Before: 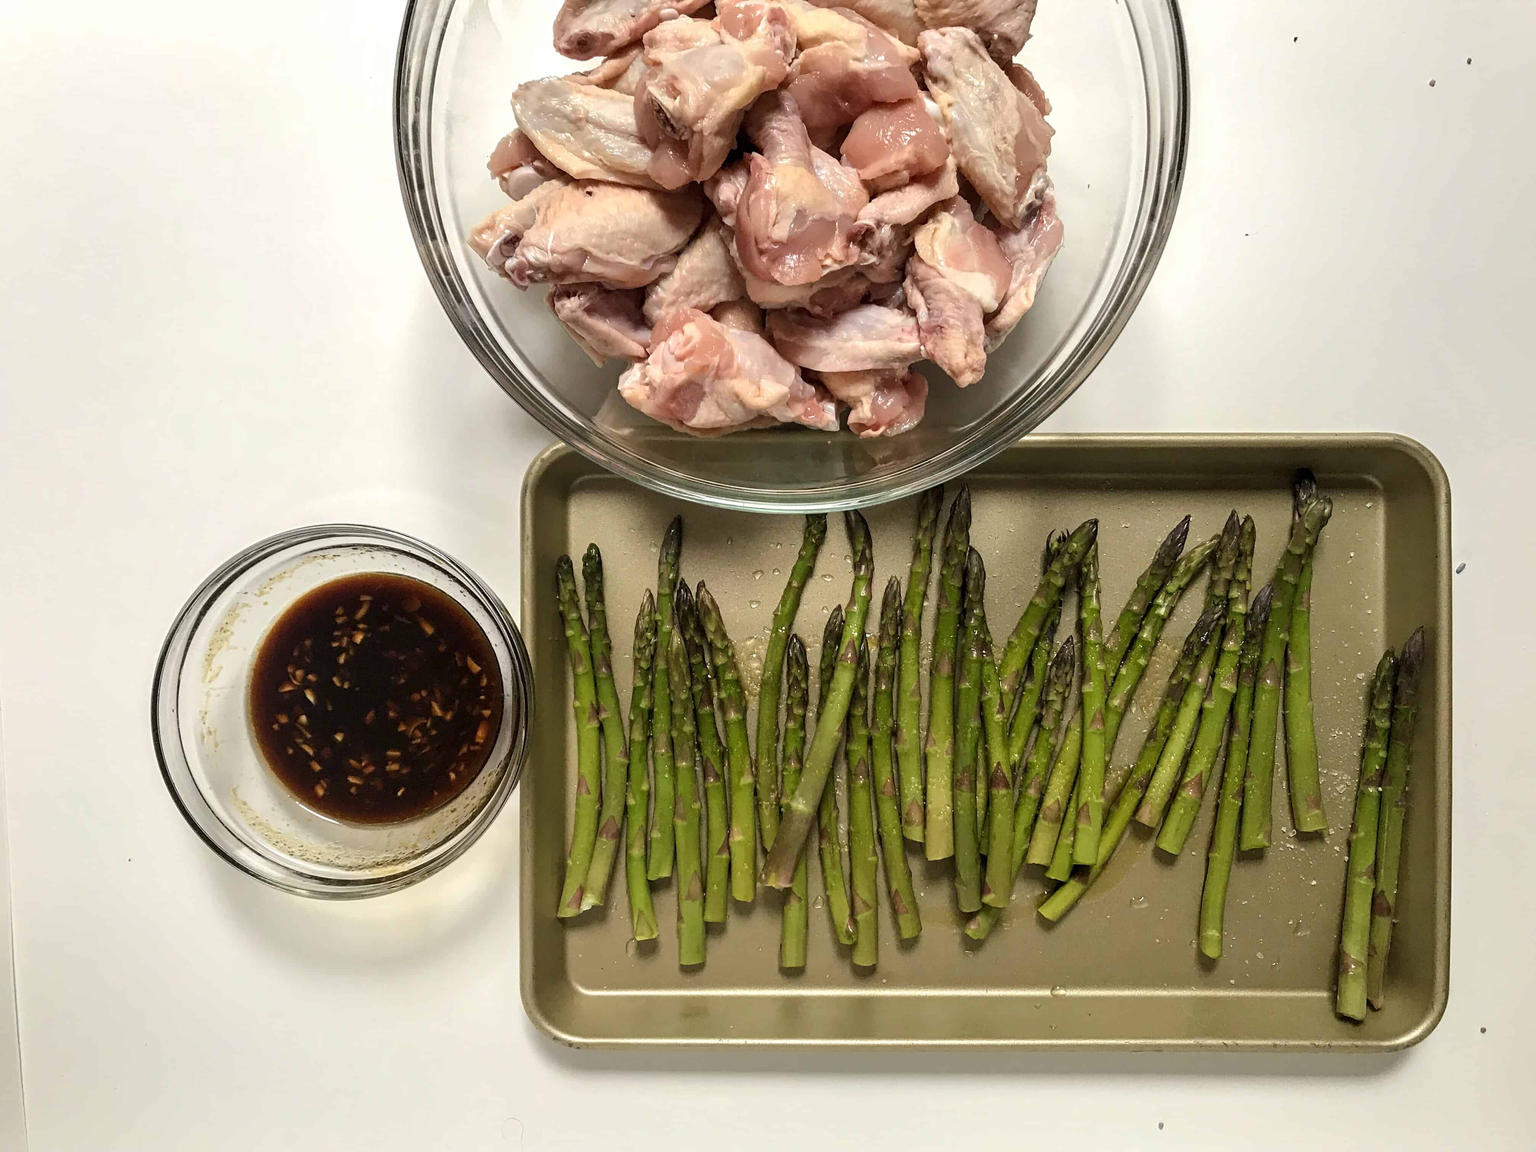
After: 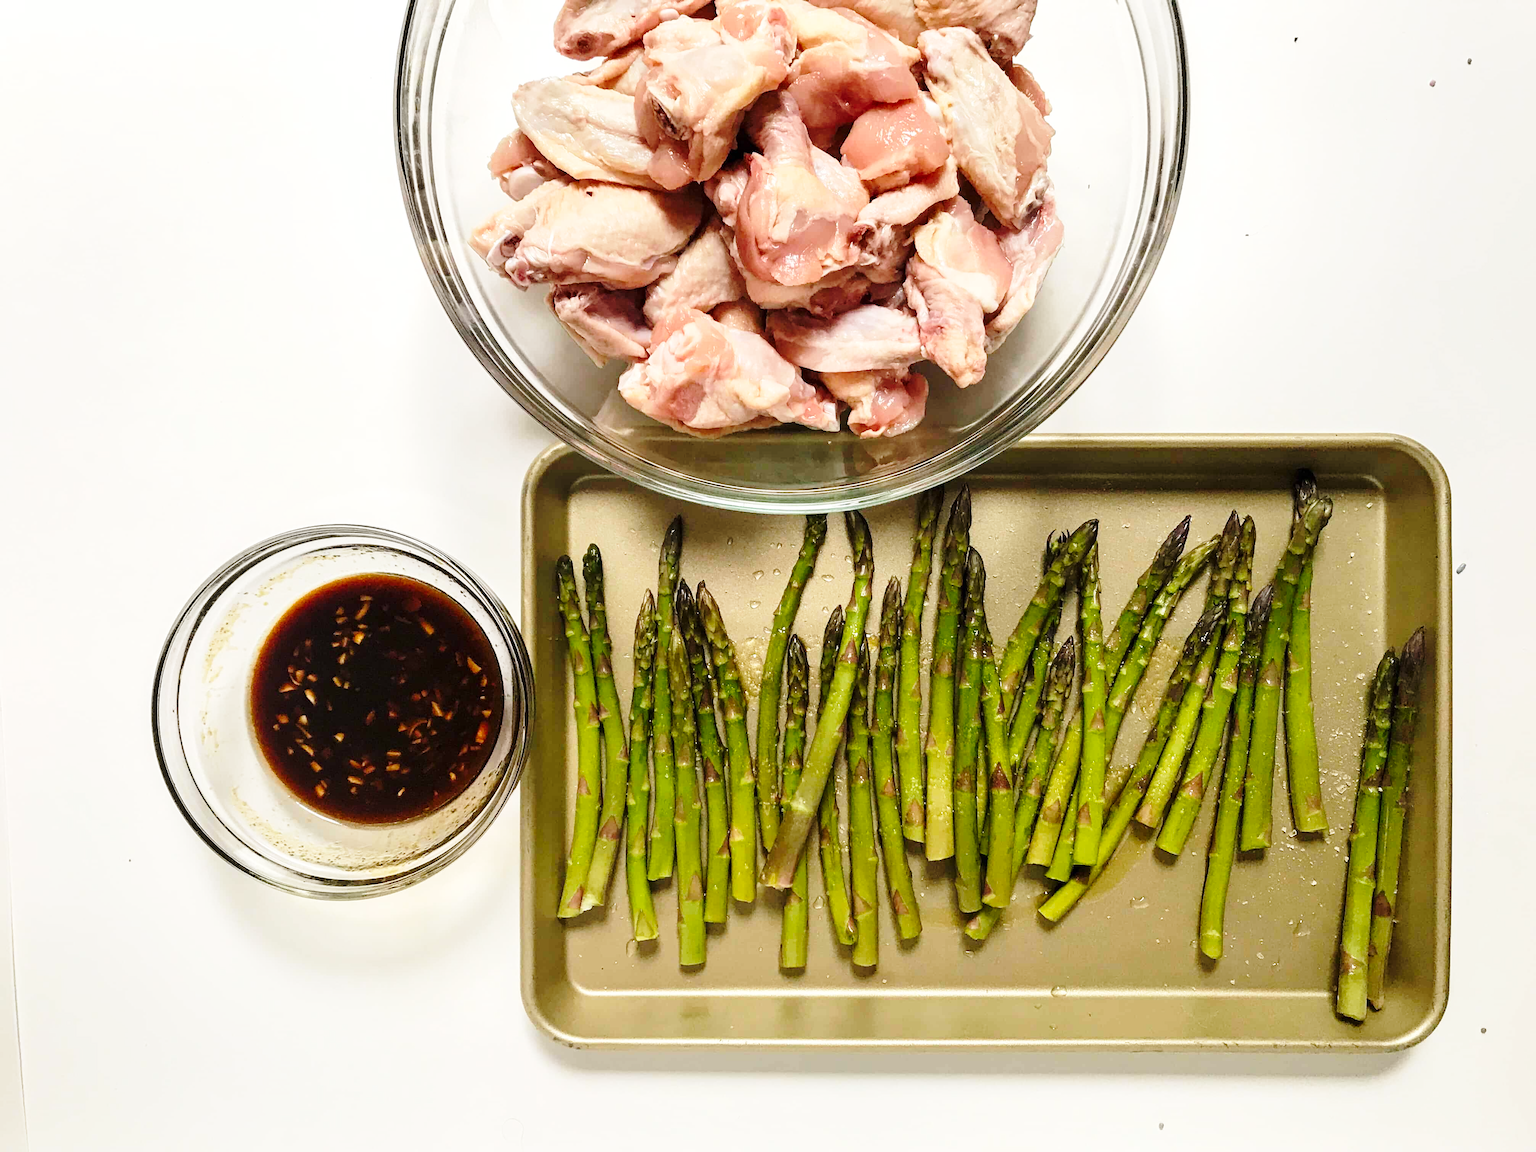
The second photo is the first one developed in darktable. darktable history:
base curve: curves: ch0 [(0, 0) (0.028, 0.03) (0.121, 0.232) (0.46, 0.748) (0.859, 0.968) (1, 1)], exposure shift 0.576, preserve colors none
